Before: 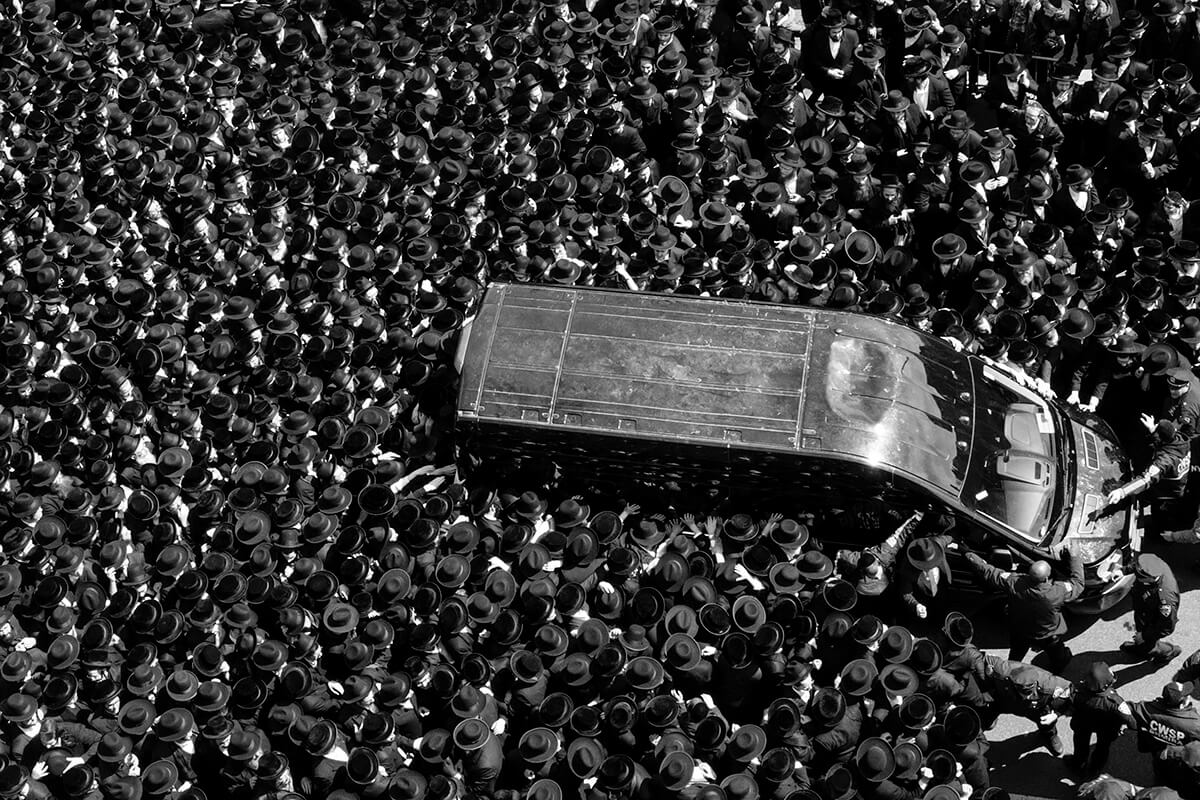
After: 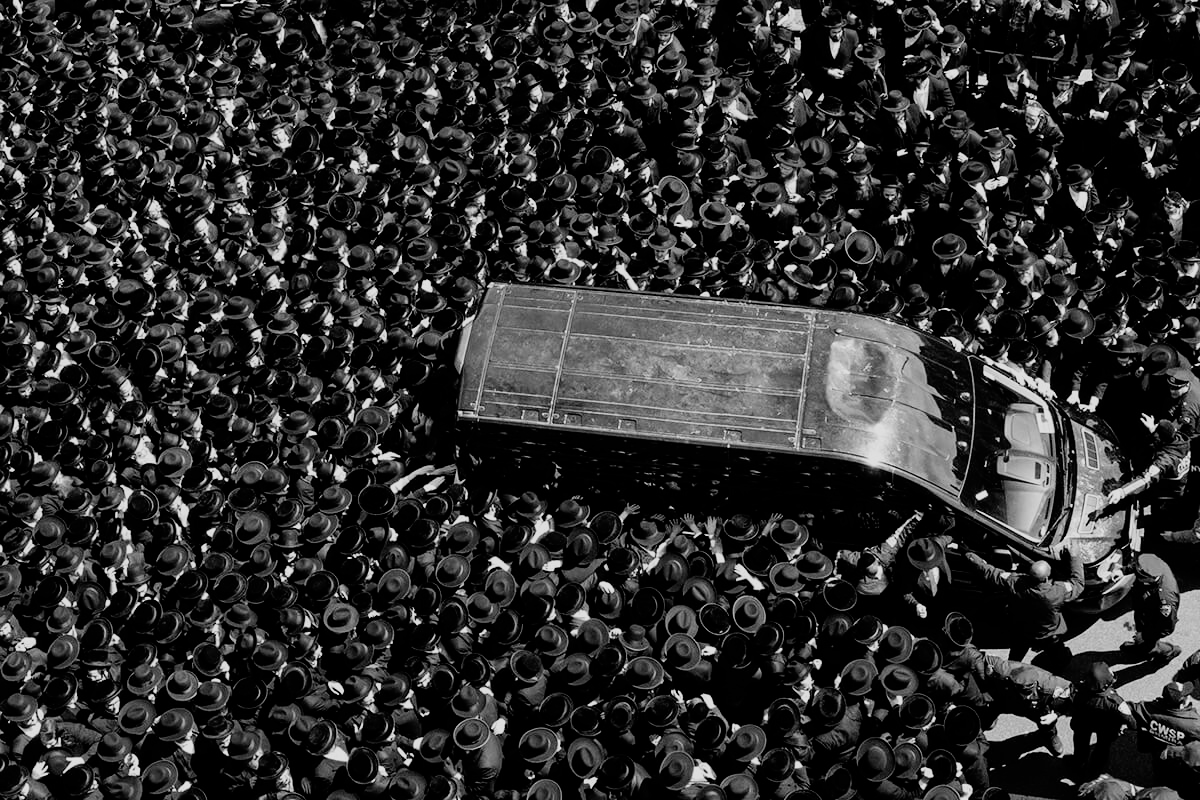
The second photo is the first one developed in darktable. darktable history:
filmic rgb: black relative exposure -7.65 EV, white relative exposure 3.99 EV, hardness 4.01, contrast 1.099, highlights saturation mix -30.12%
